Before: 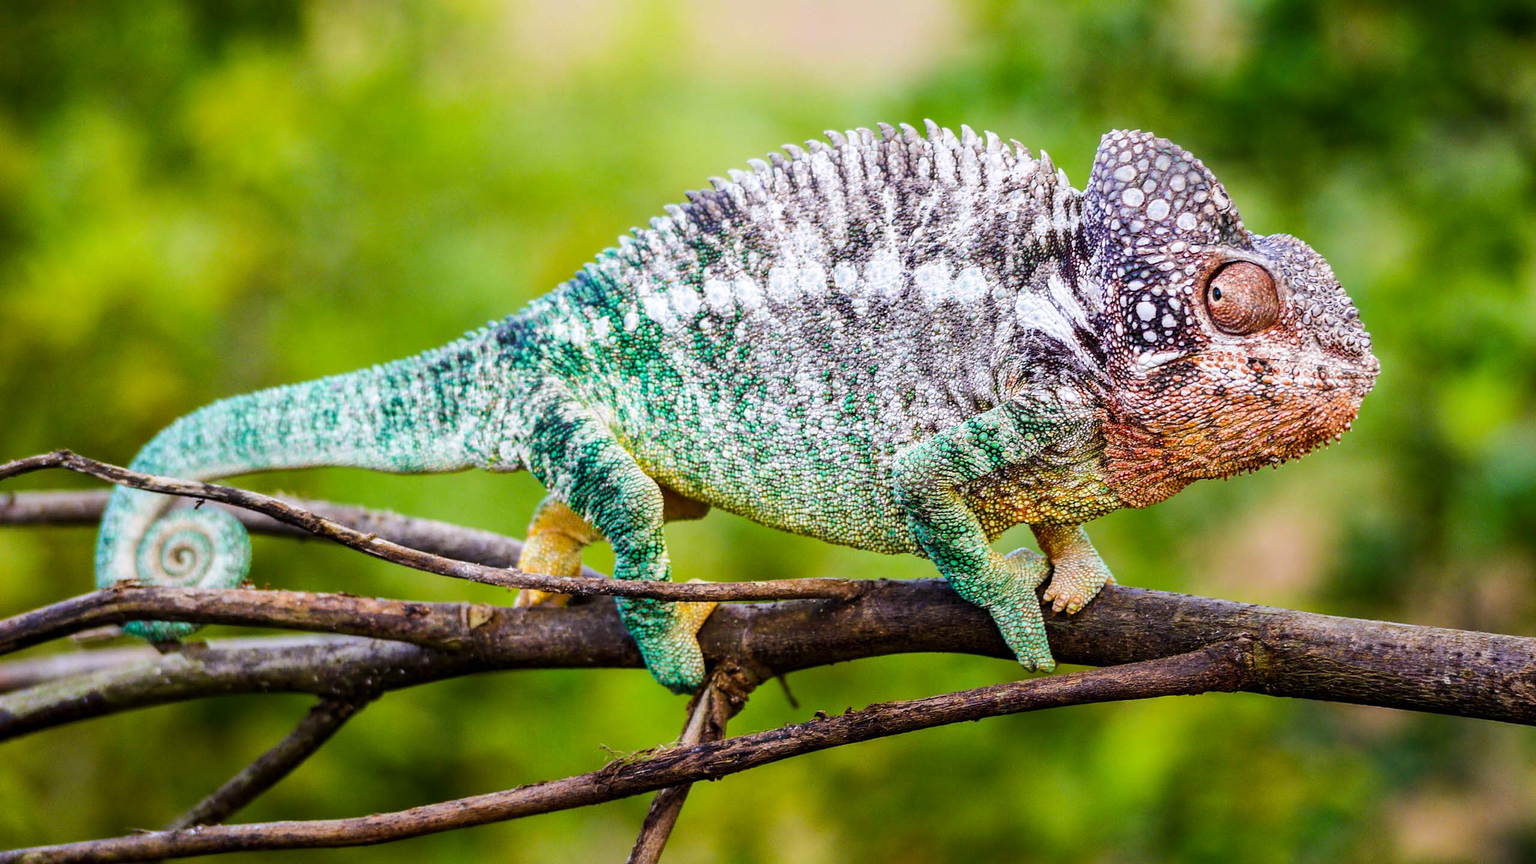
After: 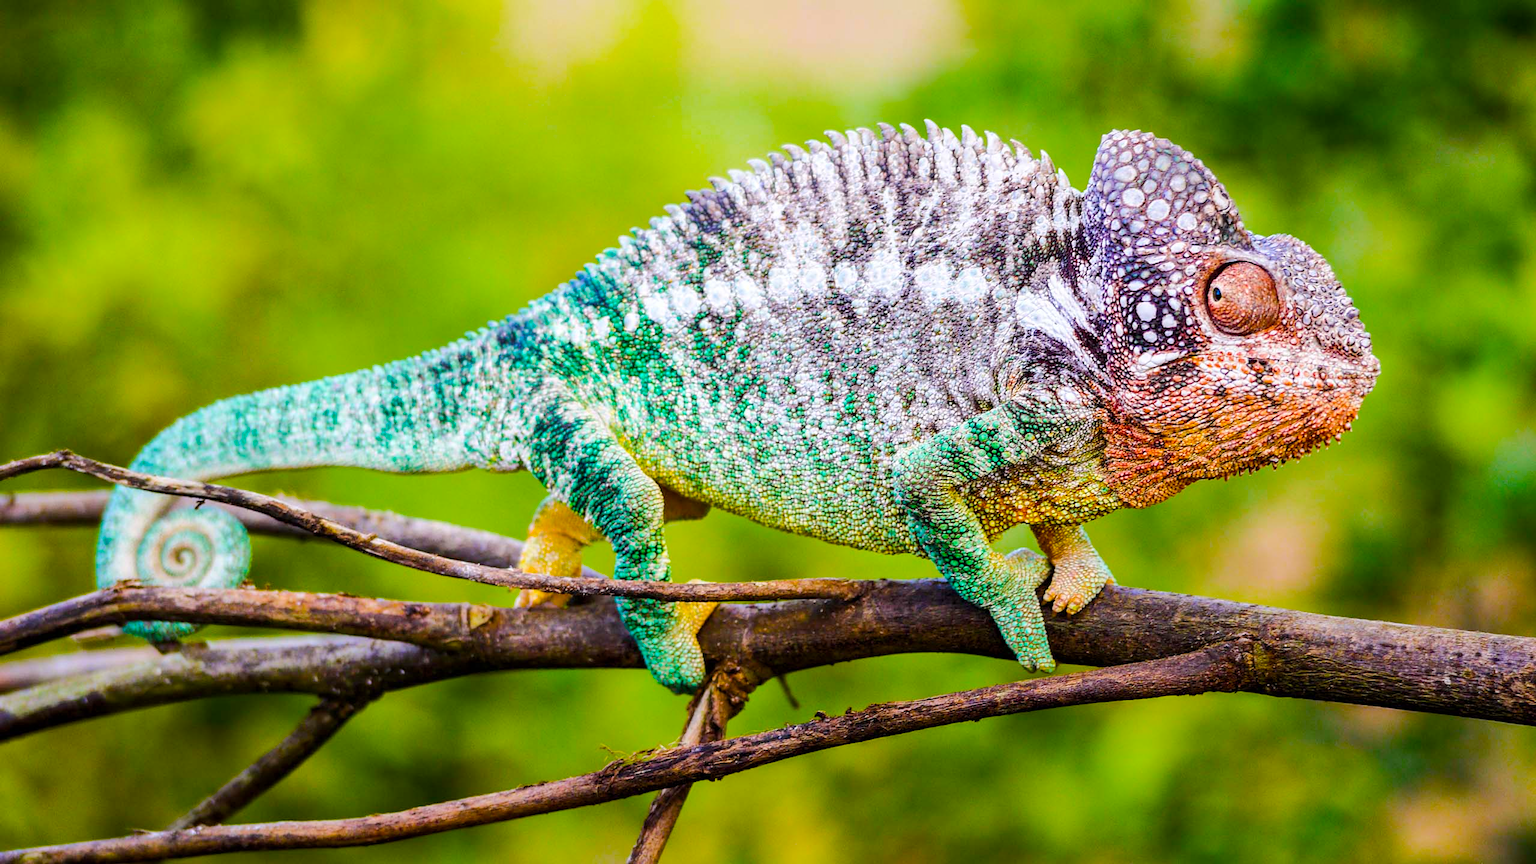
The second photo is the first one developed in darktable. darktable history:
color balance rgb: perceptual saturation grading › global saturation 25%, perceptual brilliance grading › mid-tones 10%, perceptual brilliance grading › shadows 15%, global vibrance 20%
base curve: curves: ch0 [(0, 0) (0.283, 0.295) (1, 1)], preserve colors none
